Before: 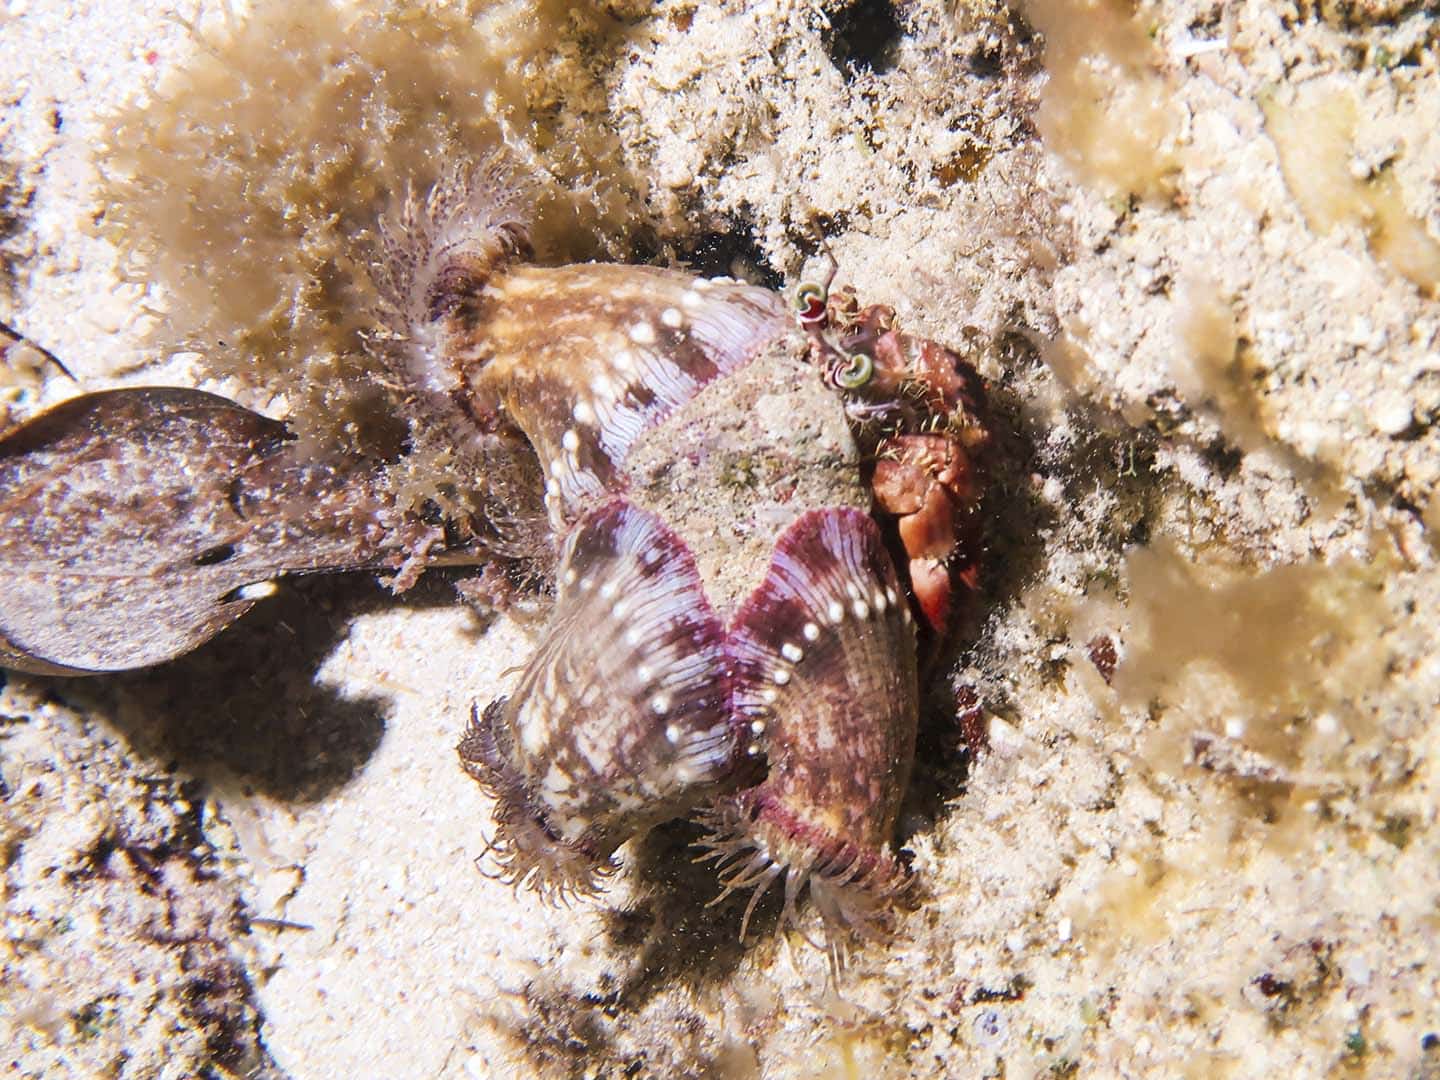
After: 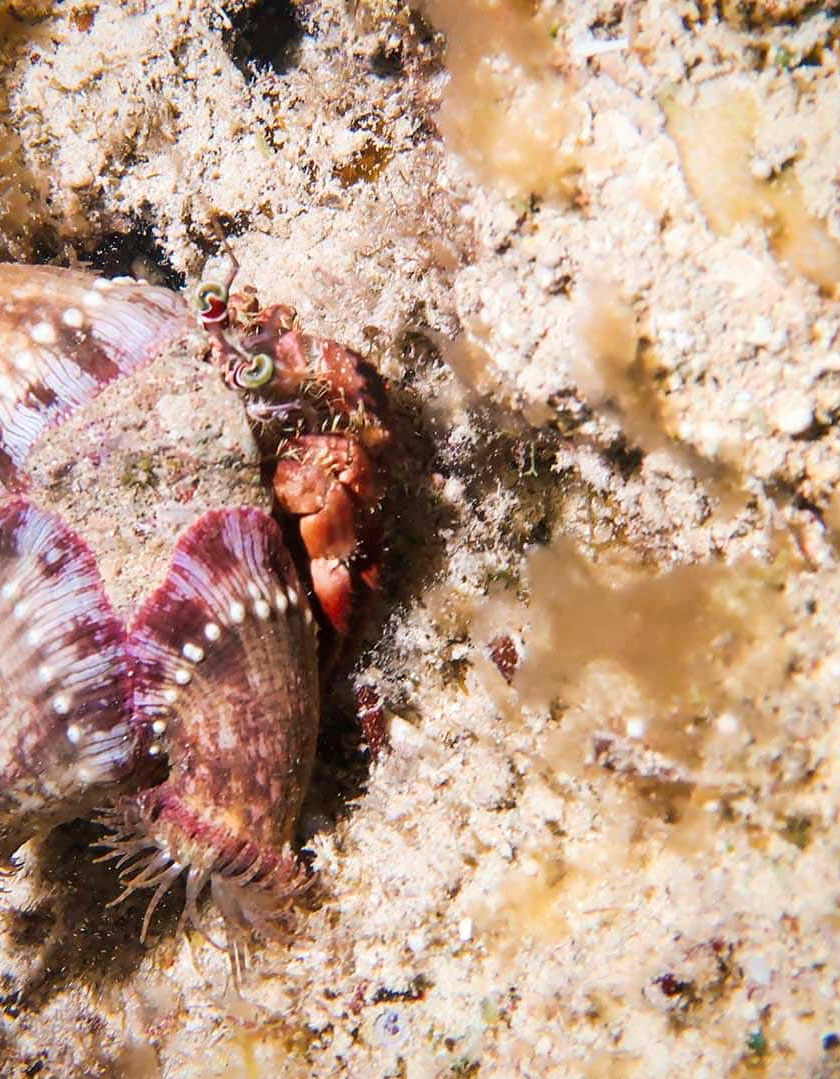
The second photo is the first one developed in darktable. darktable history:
vignetting: fall-off radius 60.89%, brightness -0.231, saturation 0.129
crop: left 41.629%
